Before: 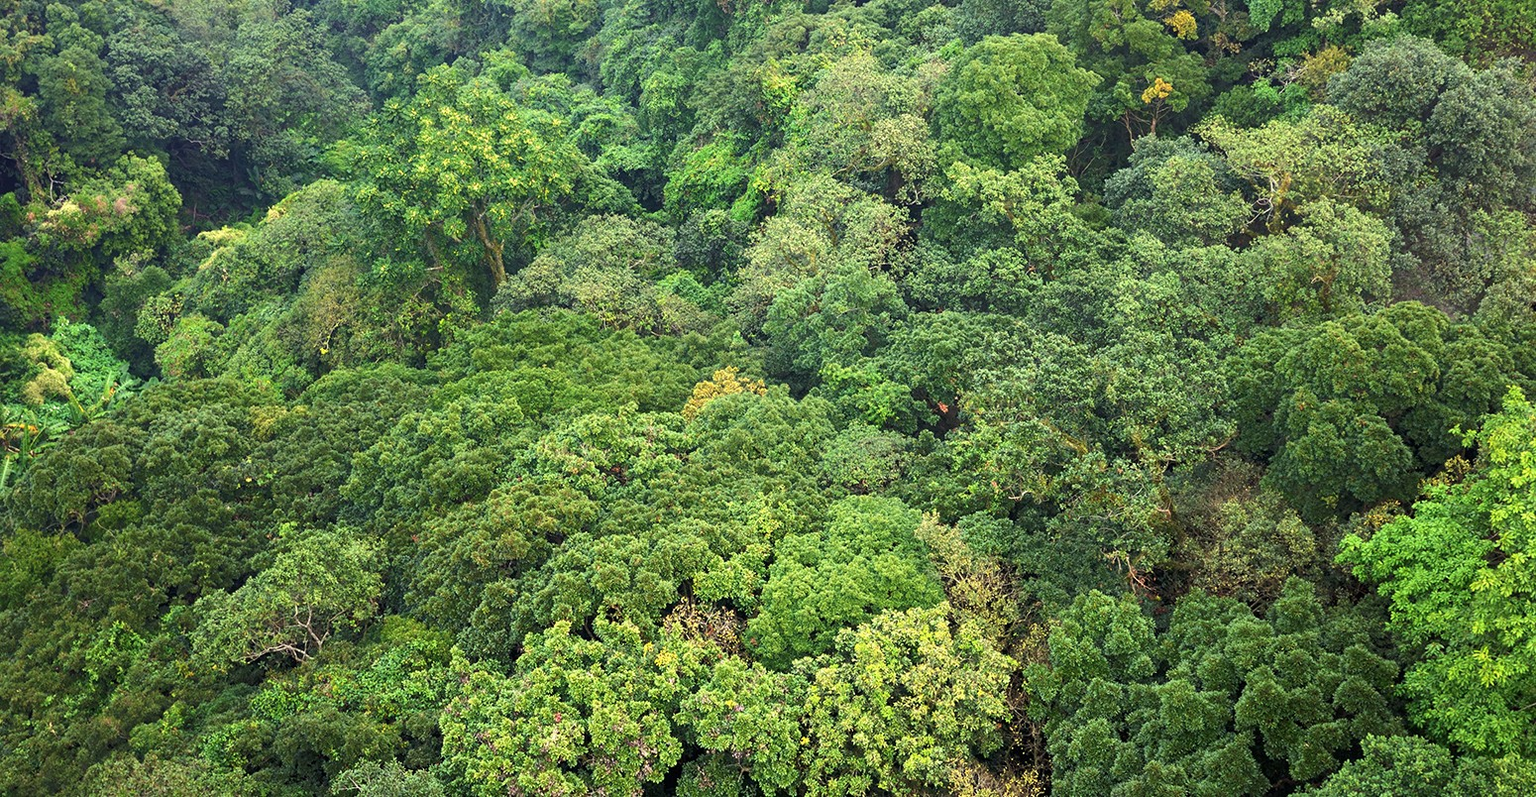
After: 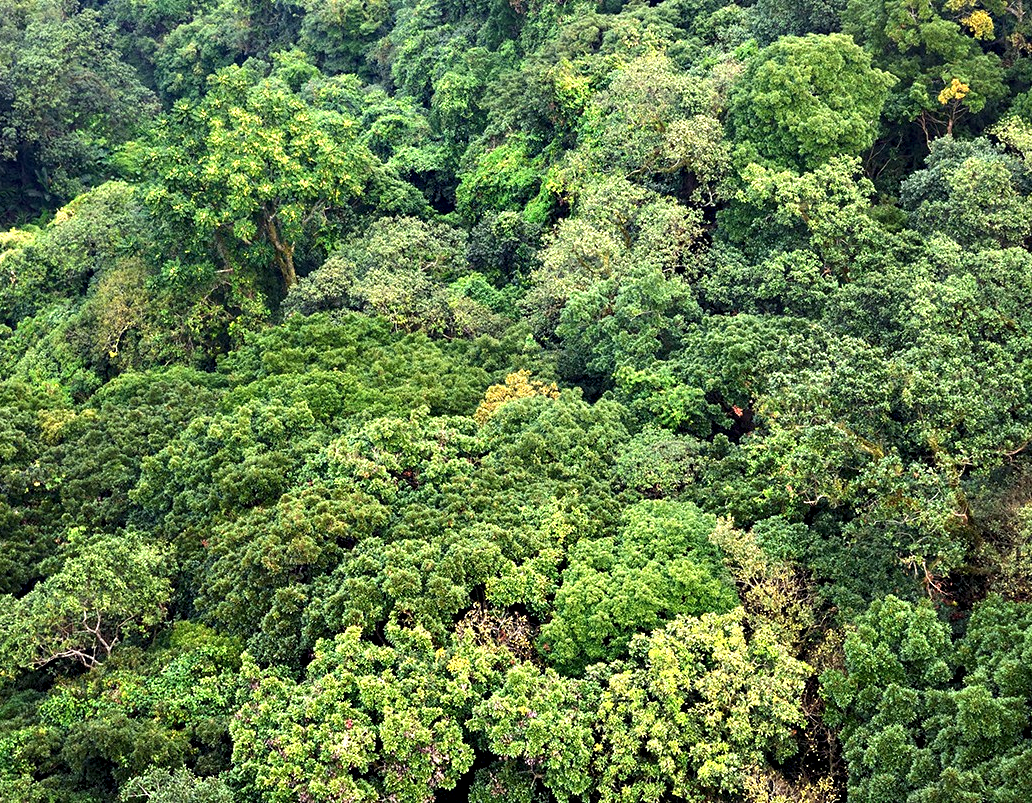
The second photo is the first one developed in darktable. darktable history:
crop and rotate: left 13.838%, right 19.564%
contrast equalizer: octaves 7, y [[0.6 ×6], [0.55 ×6], [0 ×6], [0 ×6], [0 ×6]]
